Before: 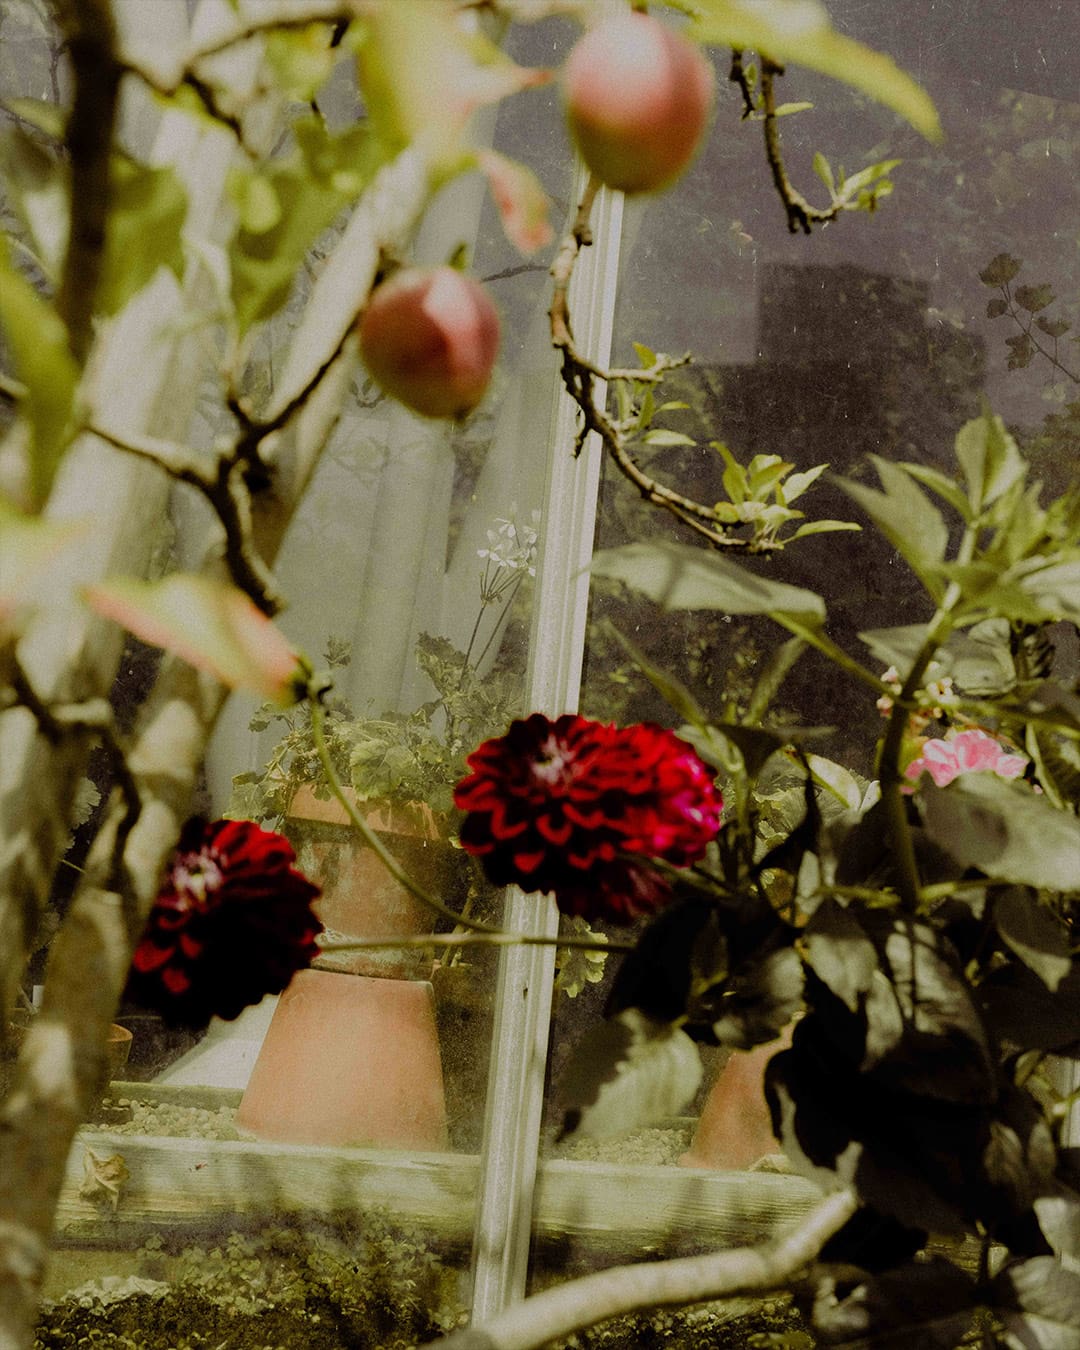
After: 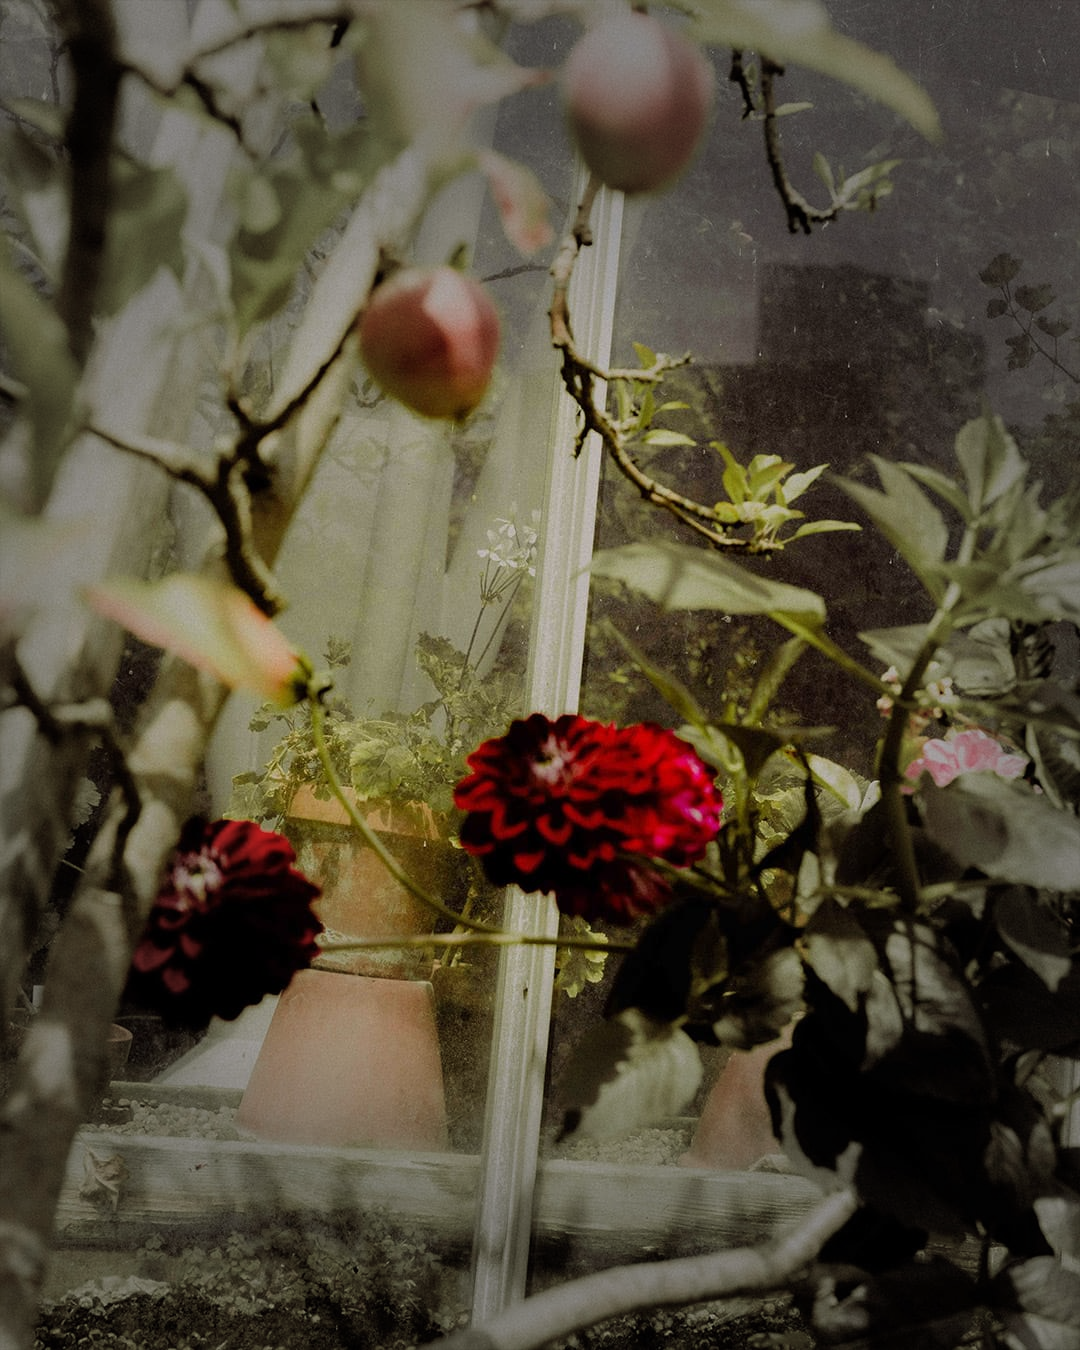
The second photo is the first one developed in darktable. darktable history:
vignetting: fall-off start 39.81%, fall-off radius 41.09%, center (-0.012, 0)
